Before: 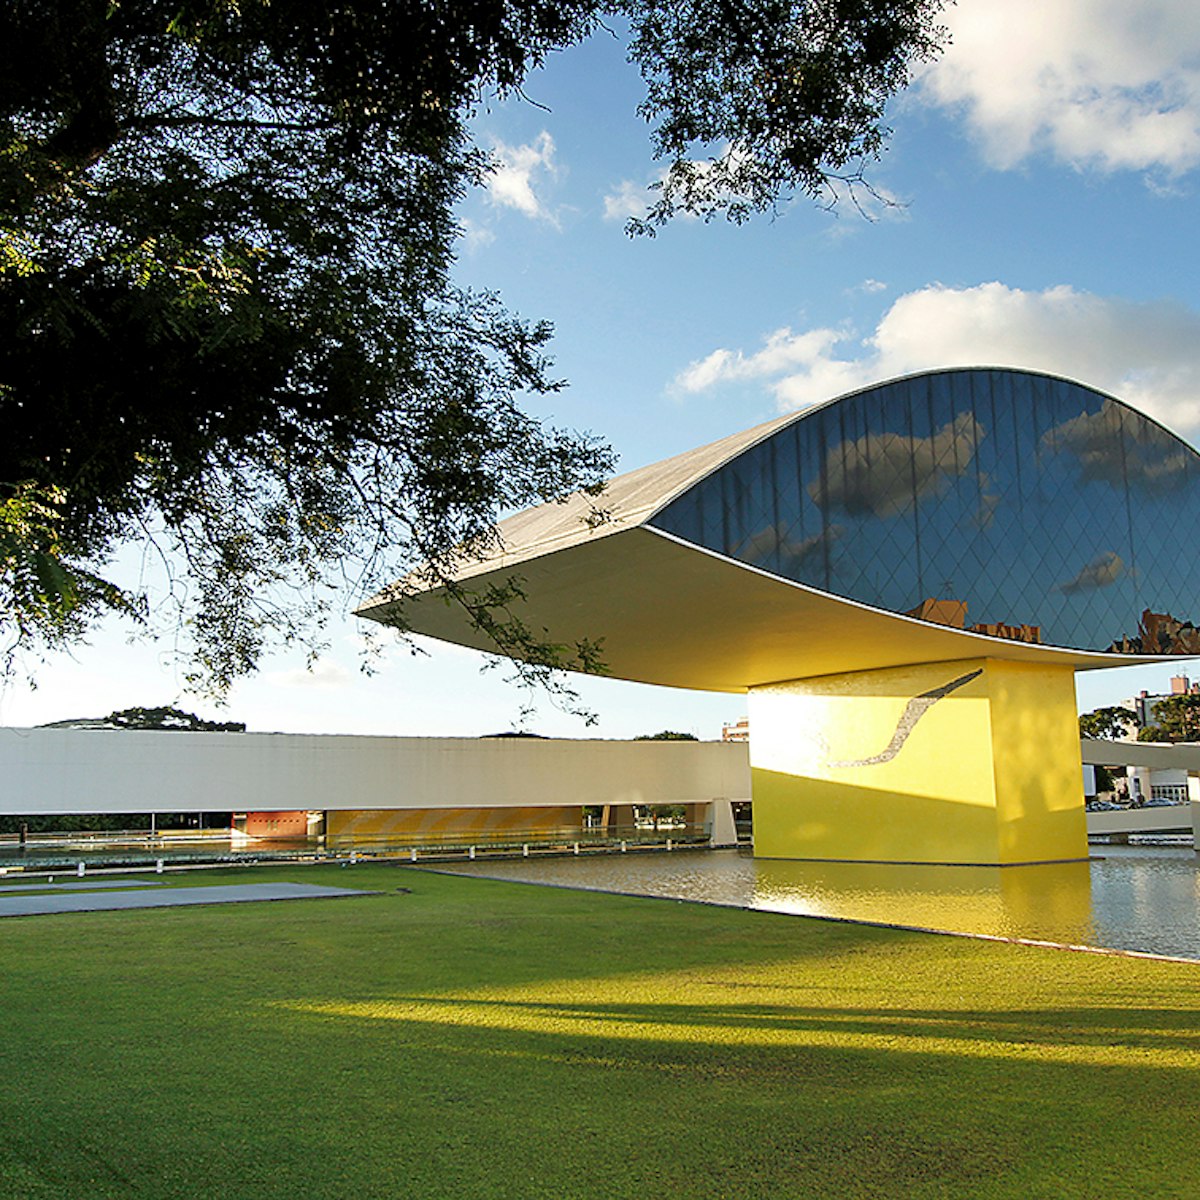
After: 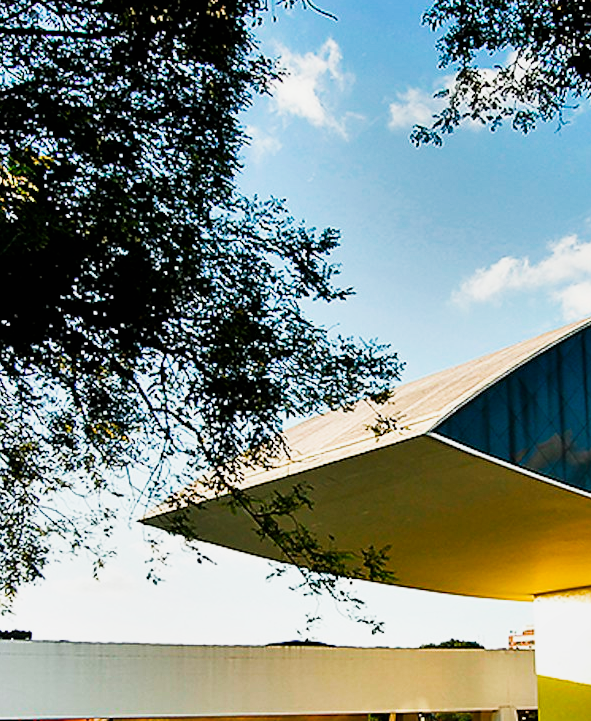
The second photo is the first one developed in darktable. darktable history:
shadows and highlights: shadows 24.5, highlights -78.15, soften with gaussian
sigmoid: contrast 1.86, skew 0.35
crop: left 17.835%, top 7.675%, right 32.881%, bottom 32.213%
